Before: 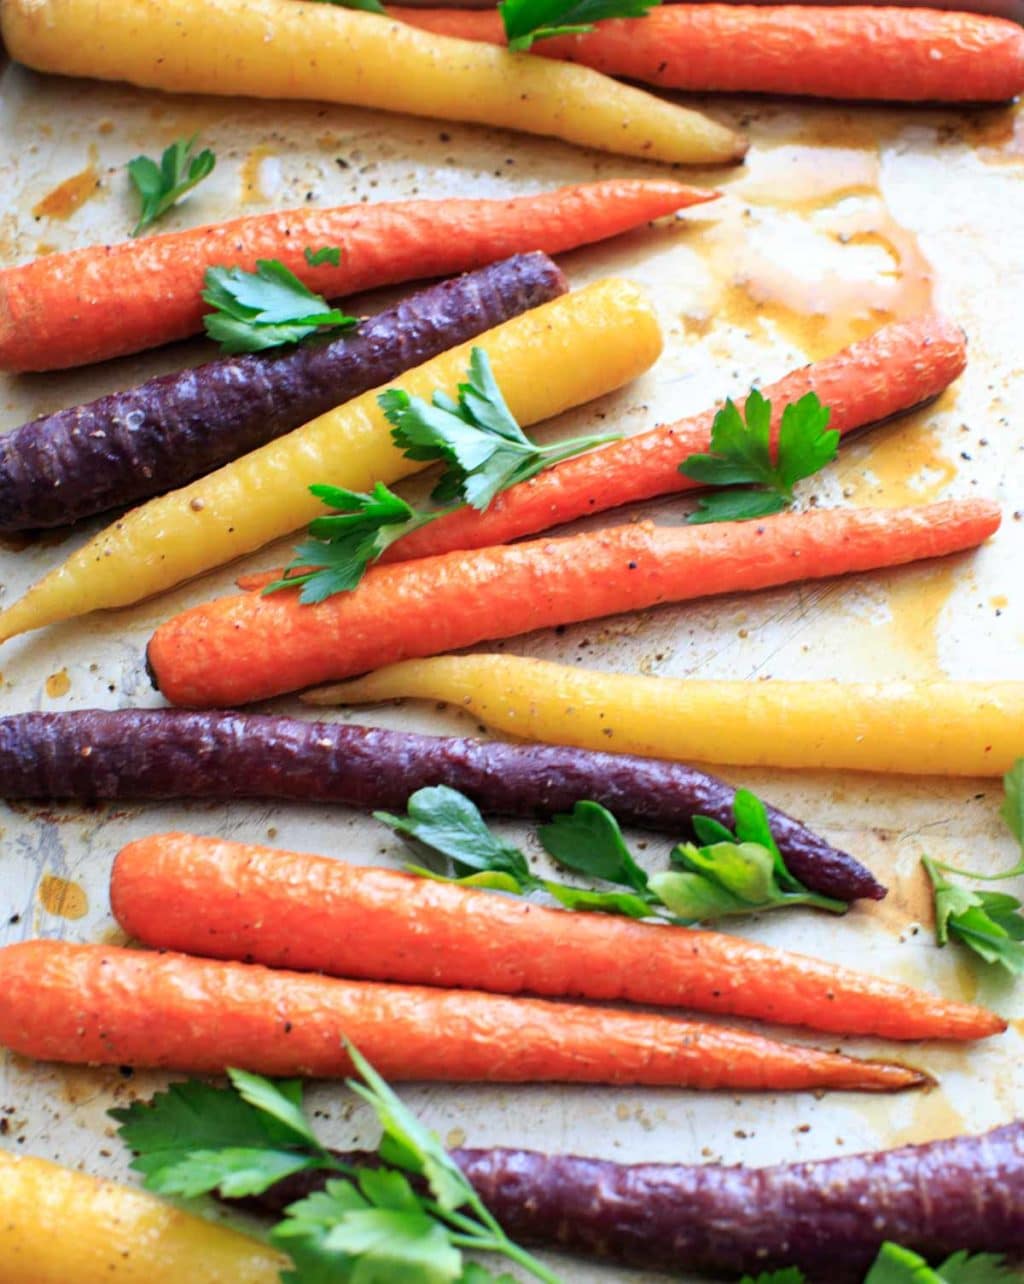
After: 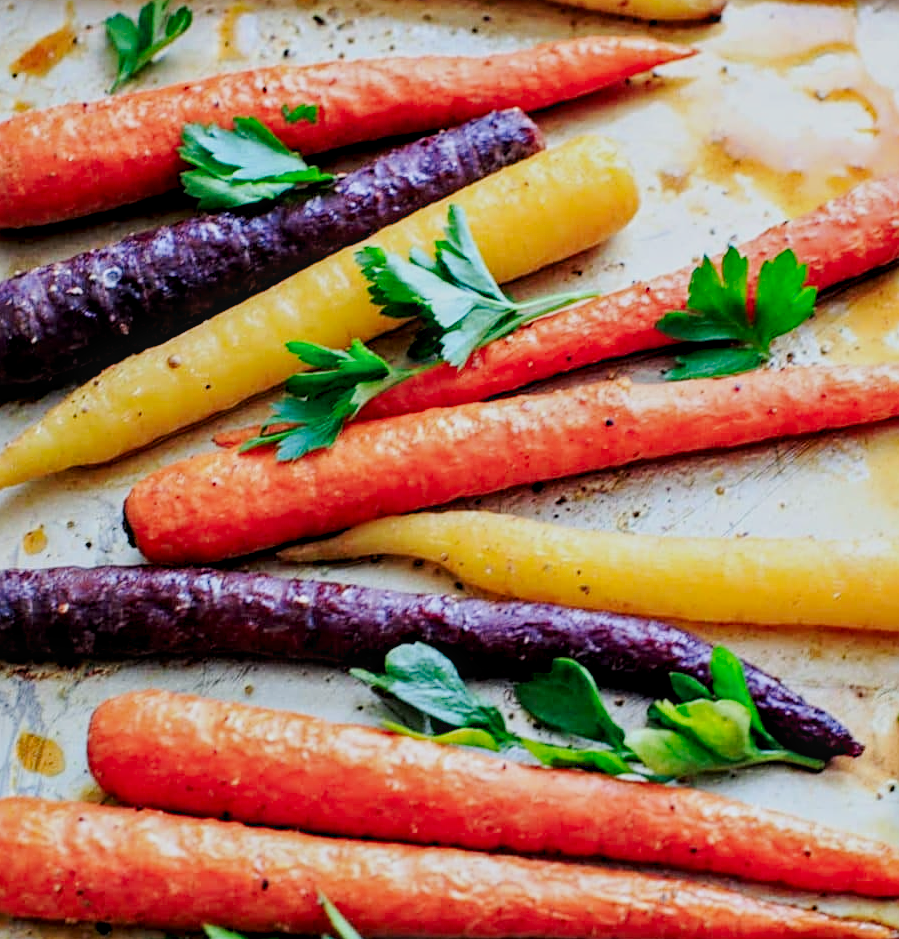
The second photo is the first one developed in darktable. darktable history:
contrast equalizer: octaves 7, y [[0.528, 0.548, 0.563, 0.562, 0.546, 0.526], [0.55 ×6], [0 ×6], [0 ×6], [0 ×6]]
crop and rotate: left 2.336%, top 11.168%, right 9.81%, bottom 15.661%
sharpen: on, module defaults
tone curve: curves: ch0 [(0, 0) (0.068, 0.031) (0.175, 0.132) (0.337, 0.304) (0.498, 0.511) (0.748, 0.762) (0.993, 0.954)]; ch1 [(0, 0) (0.294, 0.184) (0.359, 0.34) (0.362, 0.35) (0.43, 0.41) (0.469, 0.453) (0.495, 0.489) (0.54, 0.563) (0.612, 0.641) (1, 1)]; ch2 [(0, 0) (0.431, 0.419) (0.495, 0.502) (0.524, 0.534) (0.557, 0.56) (0.634, 0.654) (0.728, 0.722) (1, 1)], preserve colors none
local contrast: on, module defaults
filmic rgb: middle gray luminance 18.43%, black relative exposure -10.5 EV, white relative exposure 3.4 EV, target black luminance 0%, hardness 6.01, latitude 98.97%, contrast 0.845, shadows ↔ highlights balance 0.601%
